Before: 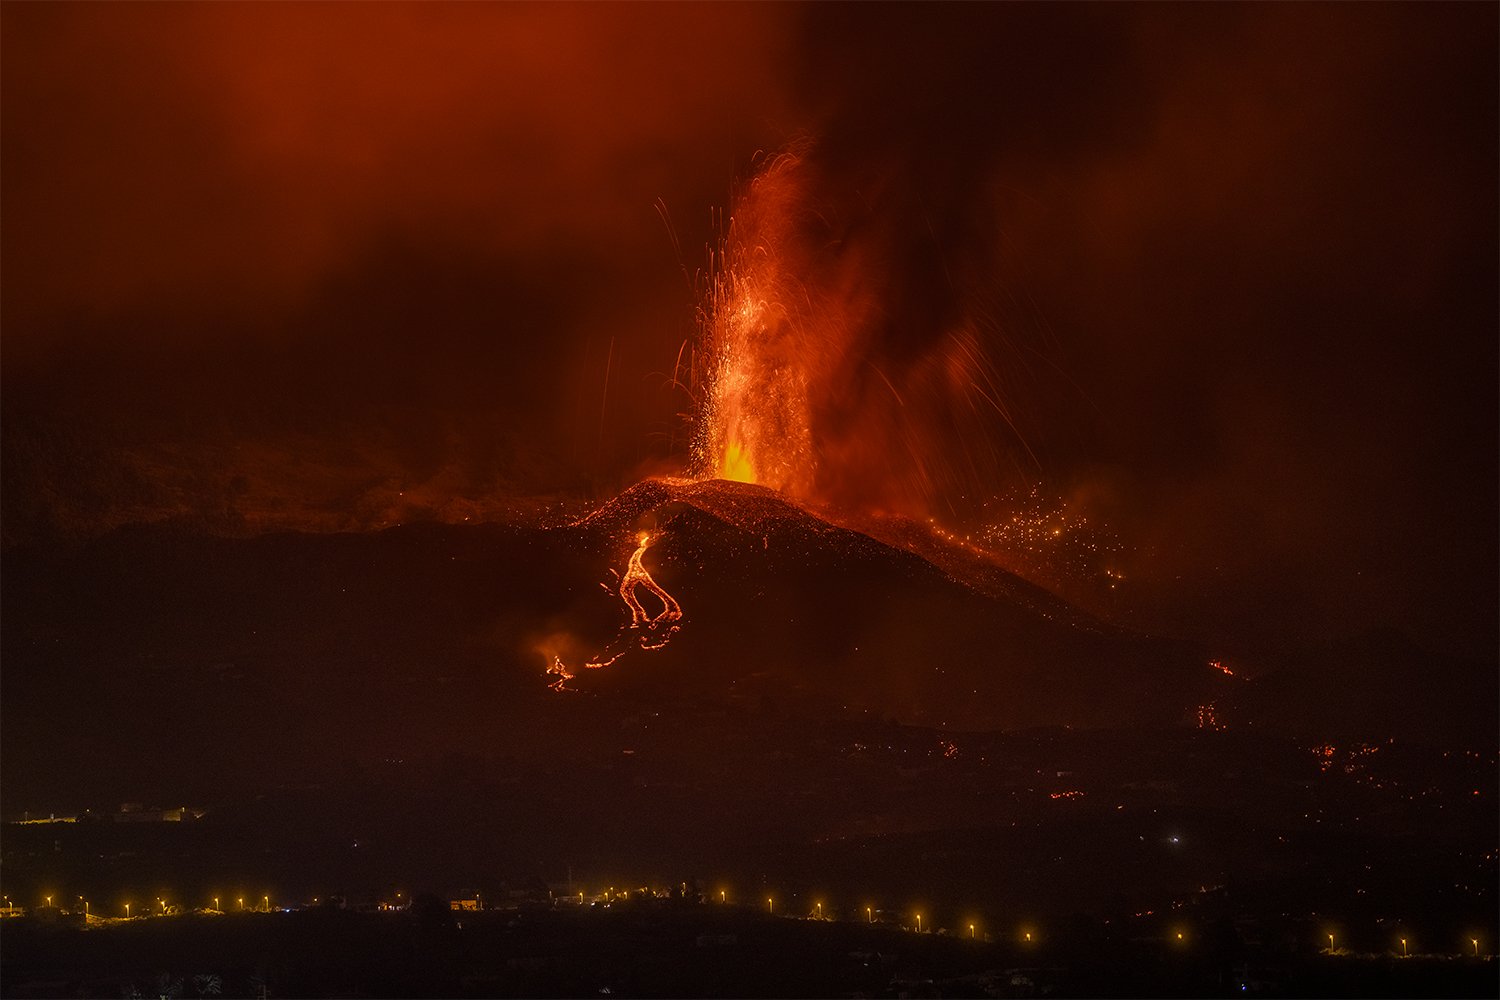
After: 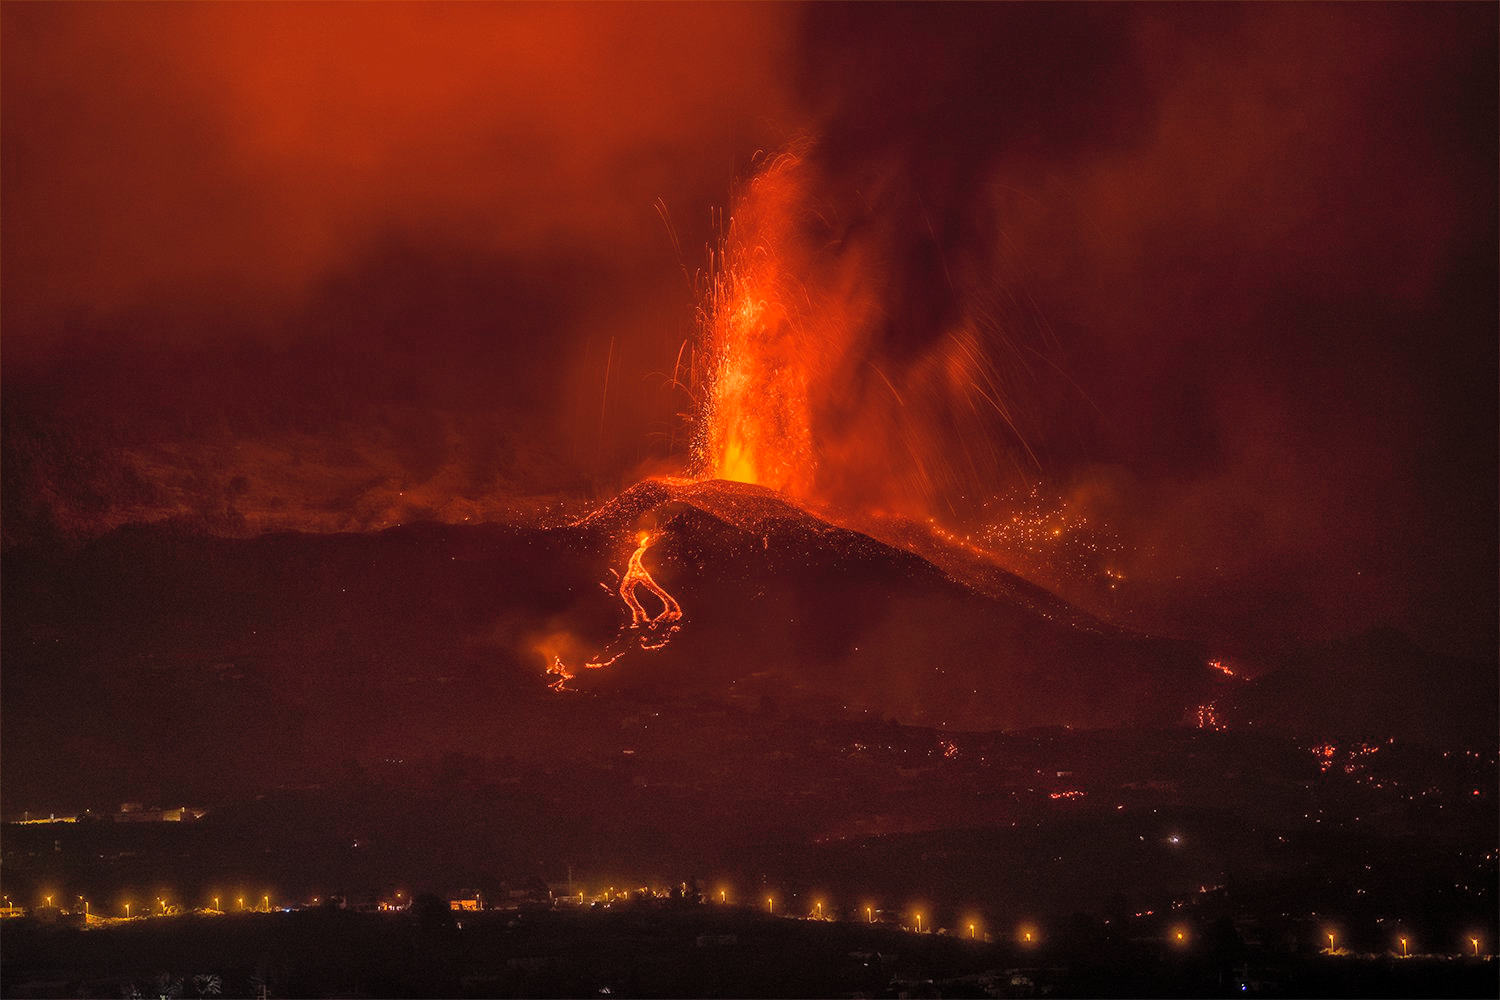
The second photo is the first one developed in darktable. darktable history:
shadows and highlights: radius 25.35, white point adjustment -5.3, compress 82.46%, soften with gaussian
contrast brightness saturation: brightness 0.17, saturation 0.07
